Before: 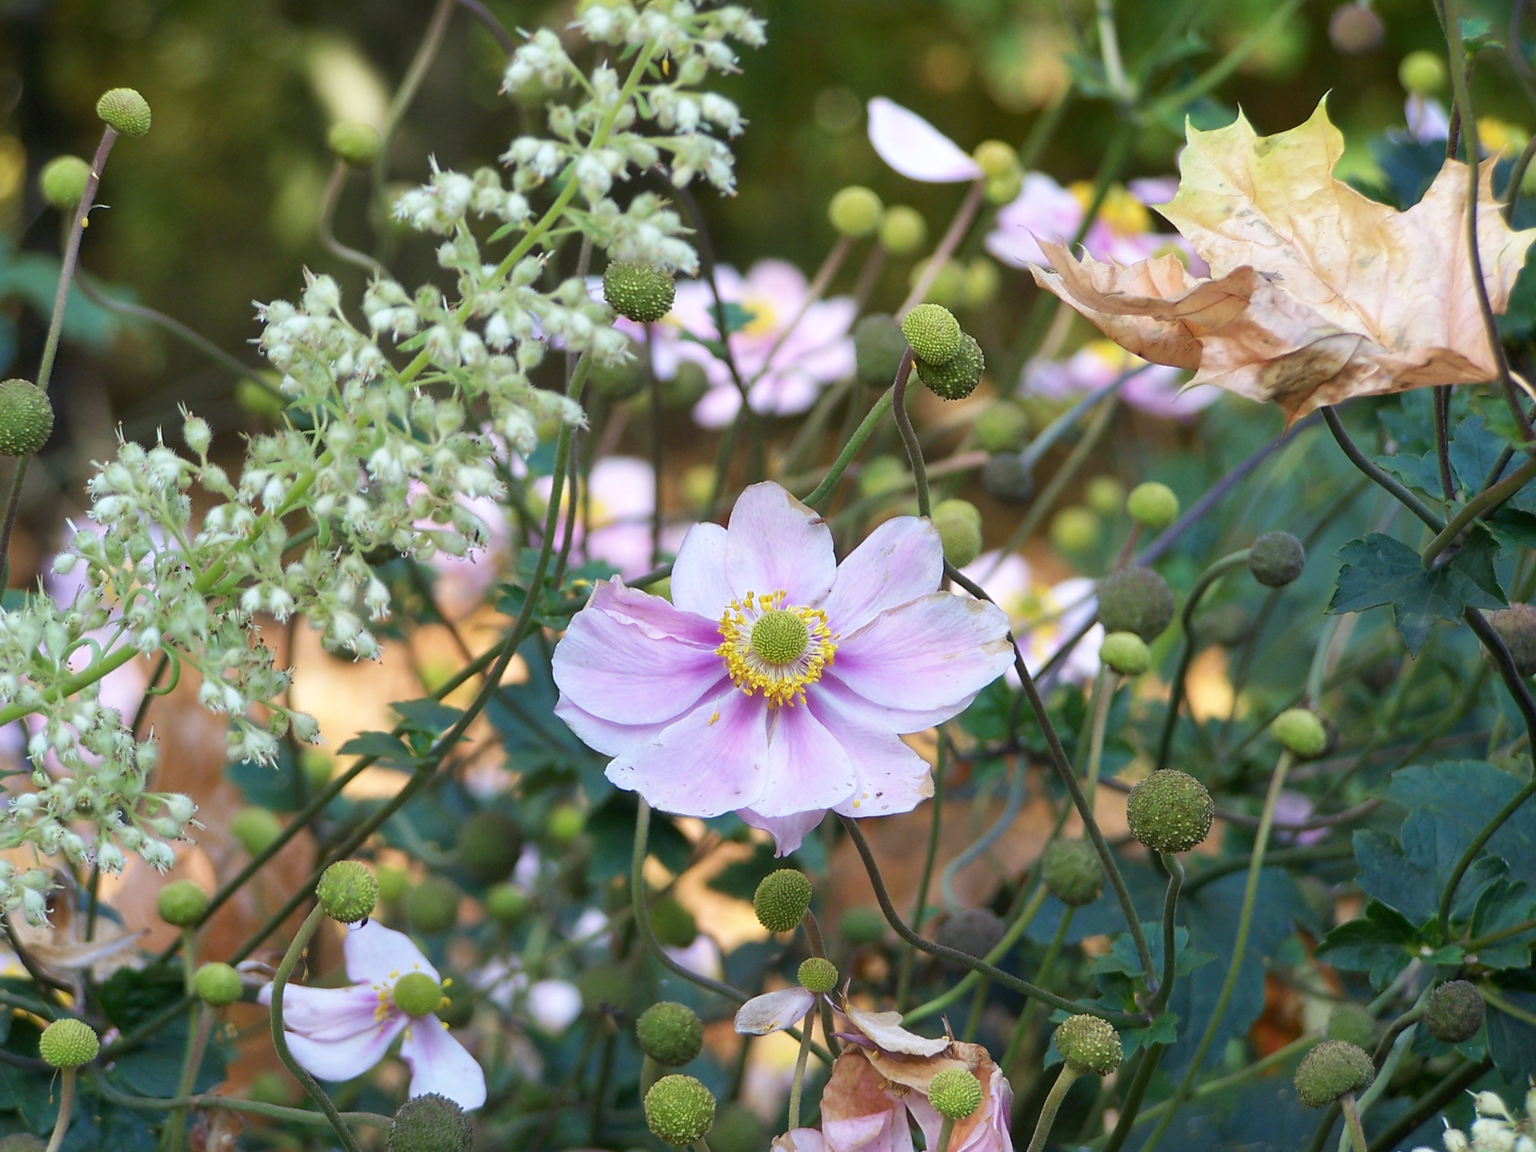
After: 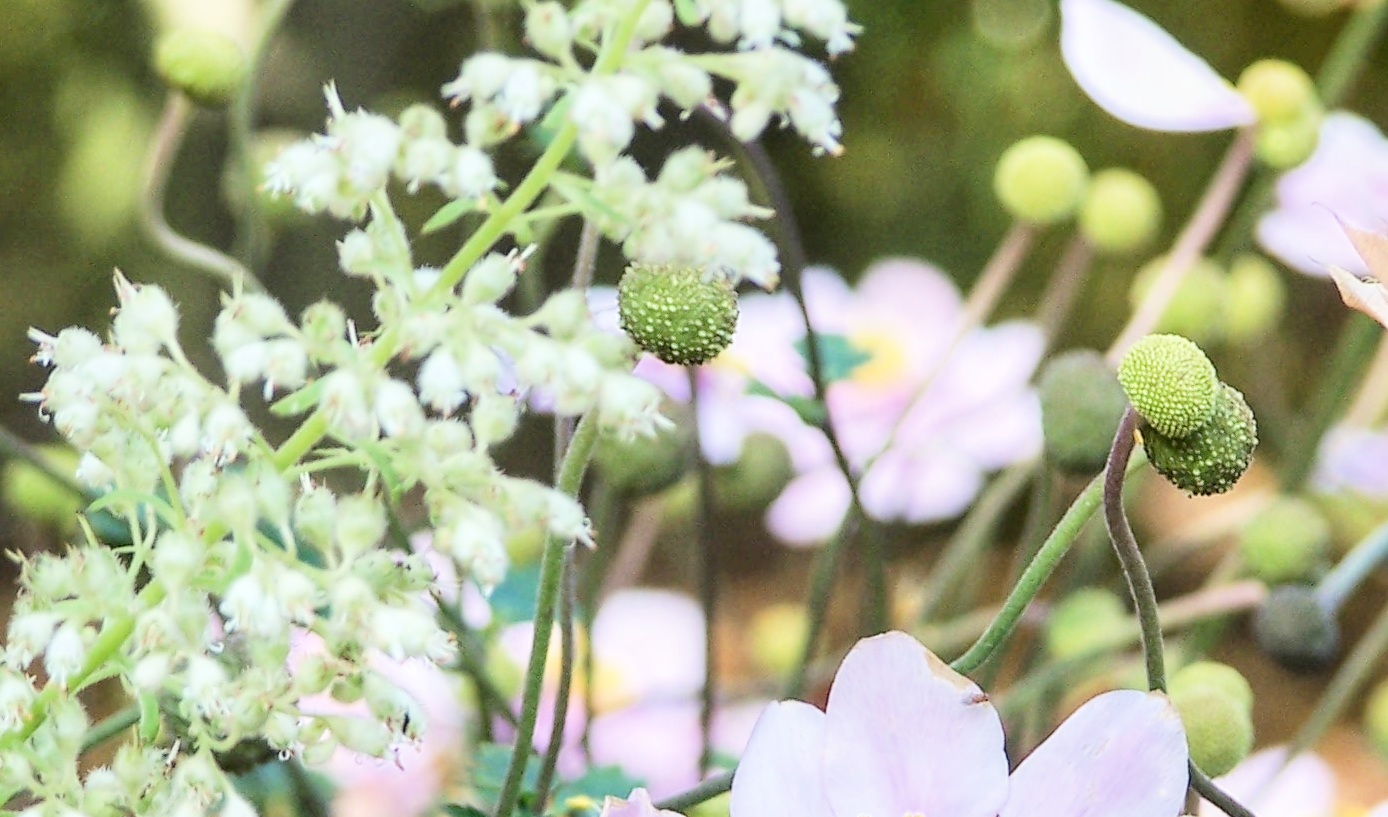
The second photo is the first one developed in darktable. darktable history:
exposure: exposure 1.223 EV, compensate highlight preservation false
crop: left 15.306%, top 9.065%, right 30.789%, bottom 48.638%
filmic rgb: black relative exposure -7.5 EV, white relative exposure 5 EV, hardness 3.31, contrast 1.3, contrast in shadows safe
white balance: emerald 1
local contrast: on, module defaults
color zones: curves: ch1 [(0, 0.469) (0.01, 0.469) (0.12, 0.446) (0.248, 0.469) (0.5, 0.5) (0.748, 0.5) (0.99, 0.469) (1, 0.469)]
